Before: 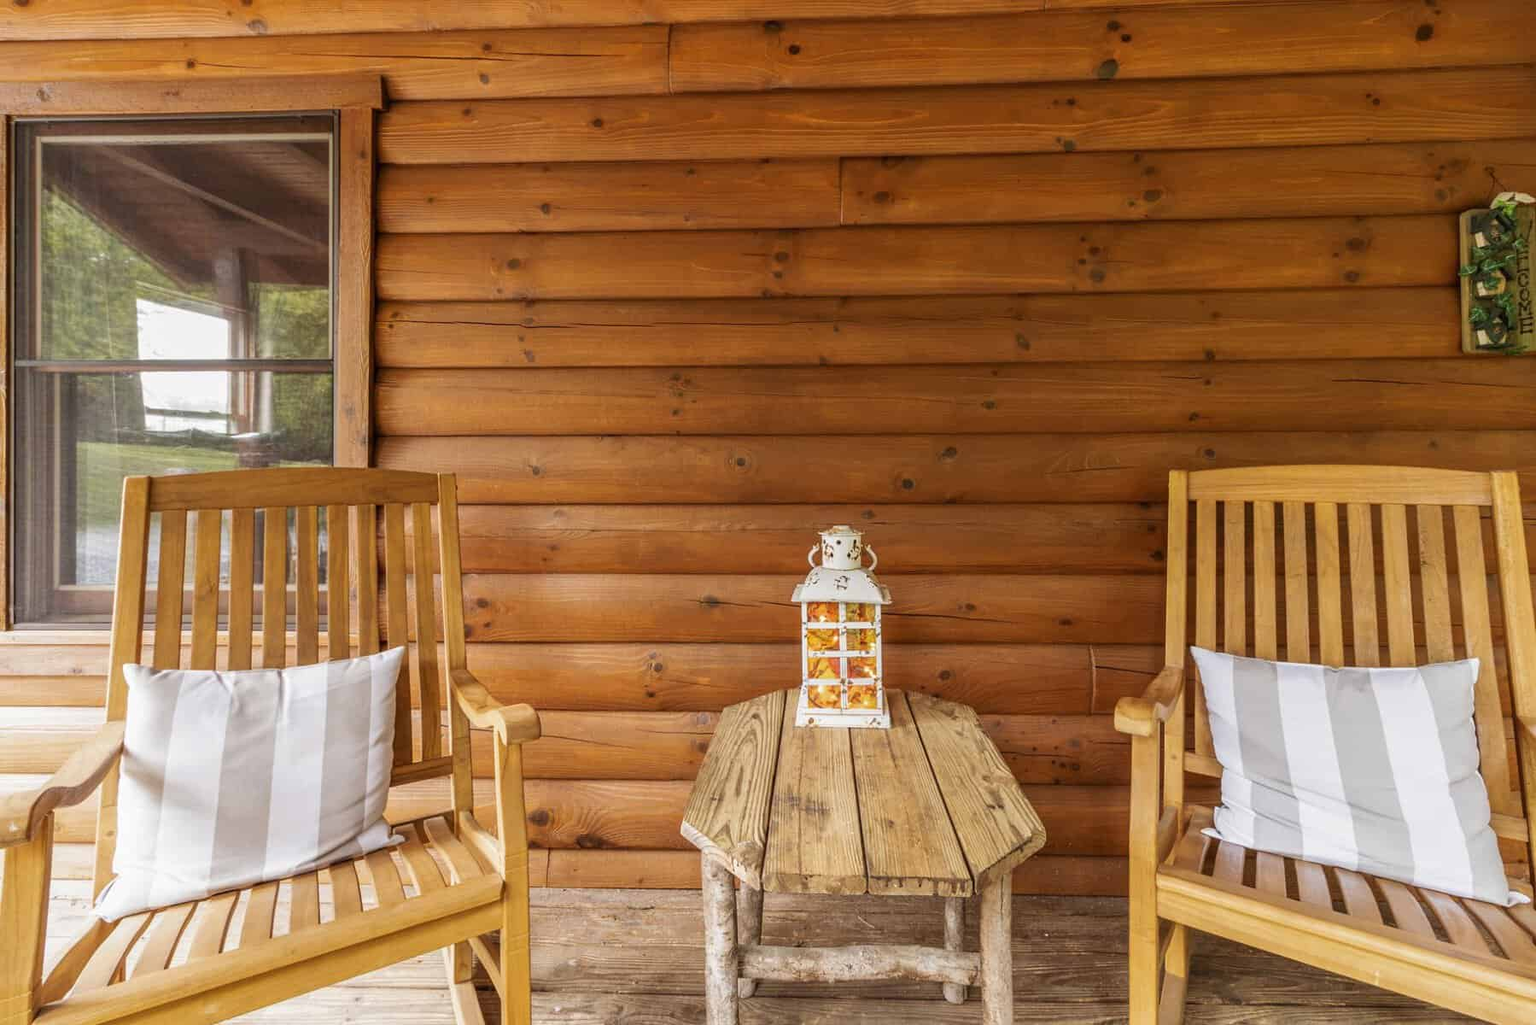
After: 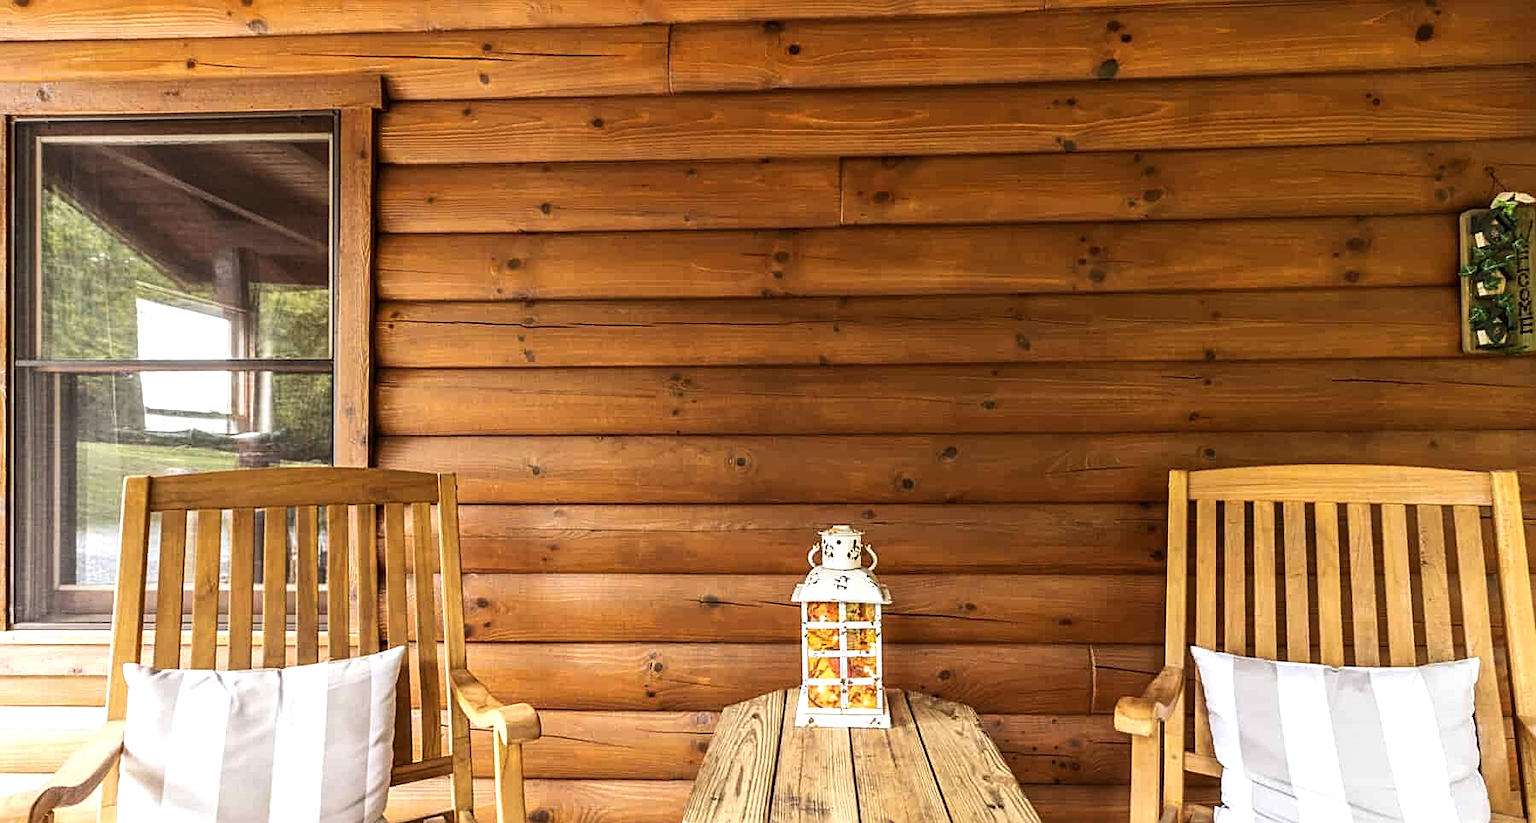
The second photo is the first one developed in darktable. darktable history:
tone equalizer: -8 EV -0.764 EV, -7 EV -0.685 EV, -6 EV -0.598 EV, -5 EV -0.388 EV, -3 EV 0.398 EV, -2 EV 0.6 EV, -1 EV 0.682 EV, +0 EV 0.746 EV, edges refinement/feathering 500, mask exposure compensation -1.57 EV, preserve details no
crop: bottom 19.664%
sharpen: on, module defaults
